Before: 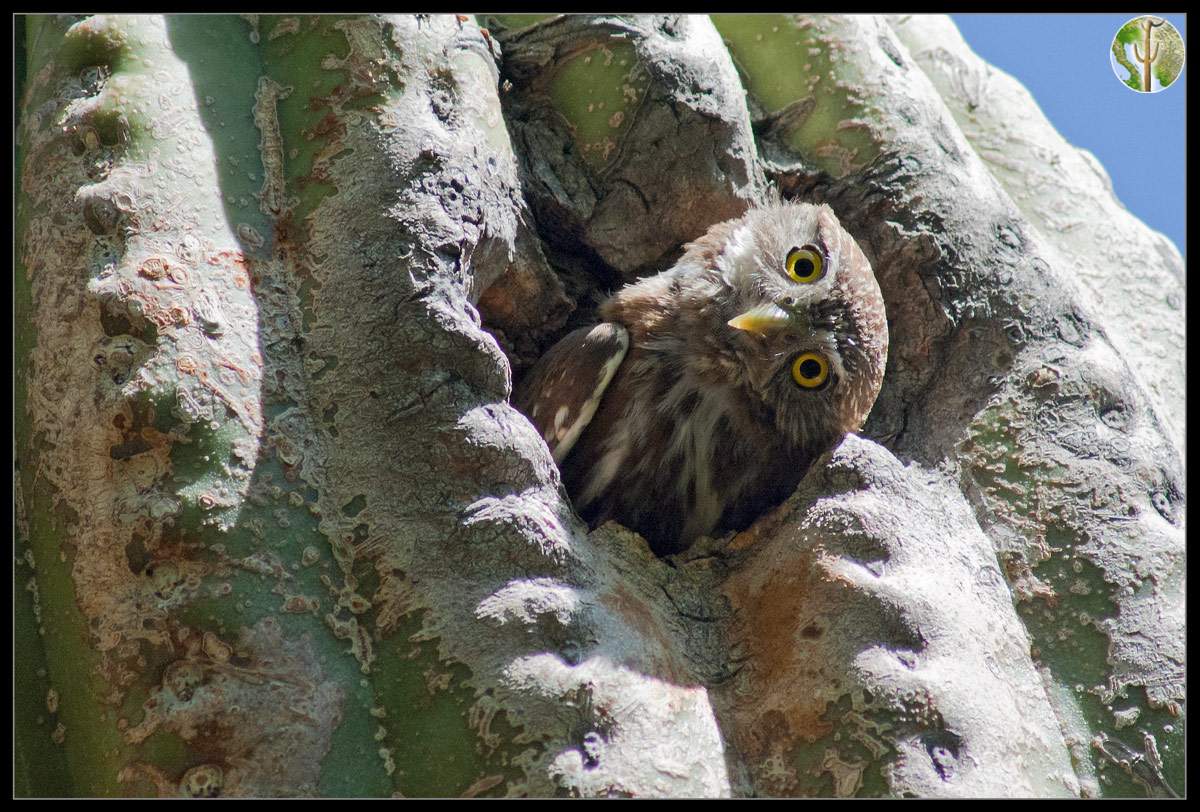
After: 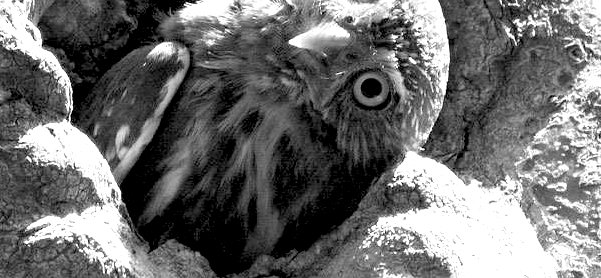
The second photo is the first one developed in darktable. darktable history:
color zones: curves: ch0 [(0, 0.613) (0.01, 0.613) (0.245, 0.448) (0.498, 0.529) (0.642, 0.665) (0.879, 0.777) (0.99, 0.613)]; ch1 [(0, 0) (0.143, 0) (0.286, 0) (0.429, 0) (0.571, 0) (0.714, 0) (0.857, 0)]
exposure: black level correction 0.011, exposure 1.075 EV, compensate highlight preservation false
crop: left 36.641%, top 34.628%, right 13.223%, bottom 31.117%
color correction: highlights b* -0.05
